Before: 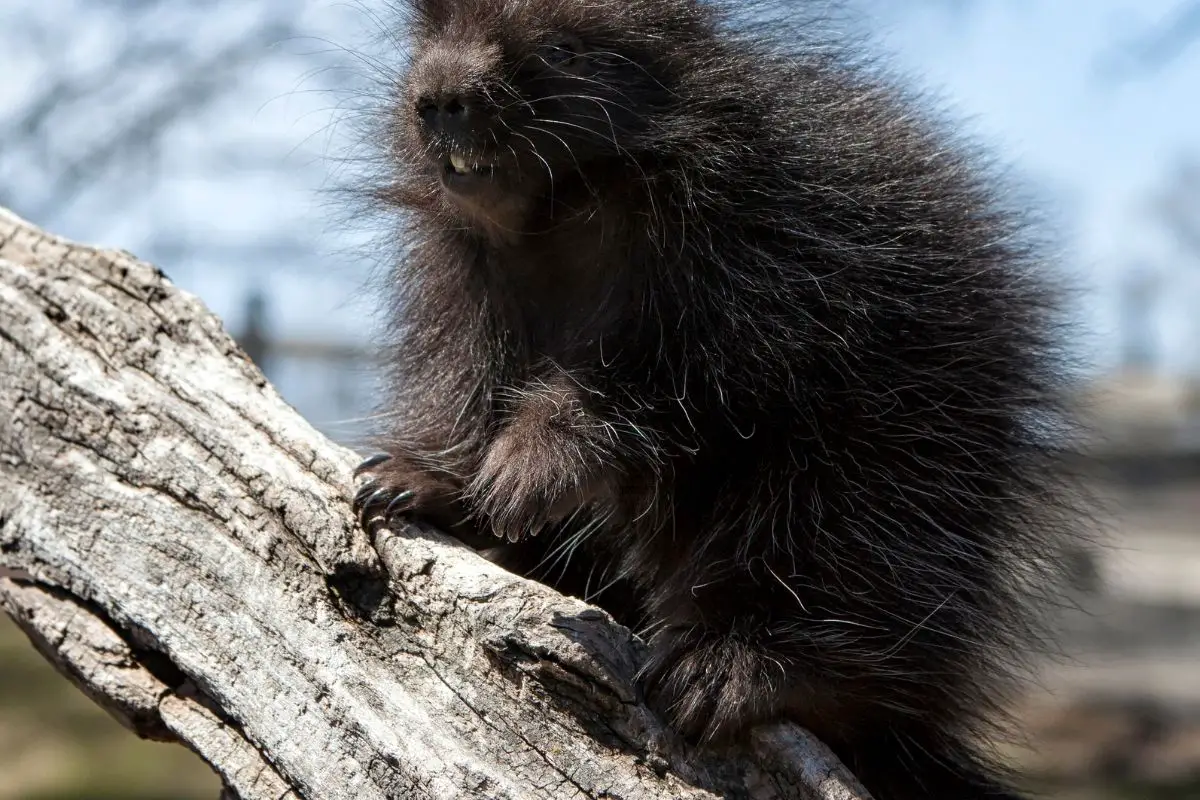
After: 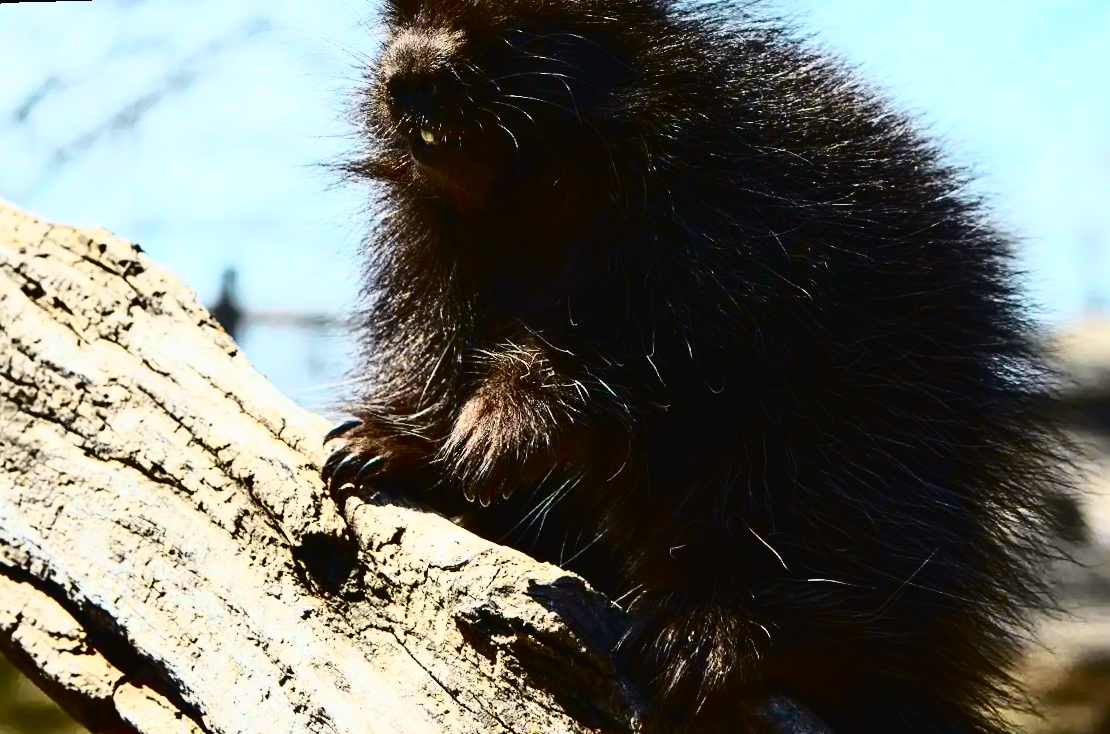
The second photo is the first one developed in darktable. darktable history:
contrast brightness saturation: contrast 0.4, brightness 0.05, saturation 0.25
exposure: exposure -0.041 EV, compensate highlight preservation false
rotate and perspective: rotation -1.68°, lens shift (vertical) -0.146, crop left 0.049, crop right 0.912, crop top 0.032, crop bottom 0.96
tone curve: curves: ch0 [(0, 0.023) (0.132, 0.075) (0.251, 0.186) (0.441, 0.476) (0.662, 0.757) (0.849, 0.927) (1, 0.99)]; ch1 [(0, 0) (0.447, 0.411) (0.483, 0.469) (0.498, 0.496) (0.518, 0.514) (0.561, 0.59) (0.606, 0.659) (0.657, 0.725) (0.869, 0.916) (1, 1)]; ch2 [(0, 0) (0.307, 0.315) (0.425, 0.438) (0.483, 0.477) (0.503, 0.503) (0.526, 0.553) (0.552, 0.601) (0.615, 0.669) (0.703, 0.797) (0.985, 0.966)], color space Lab, independent channels
crop and rotate: top 0%, bottom 5.097%
